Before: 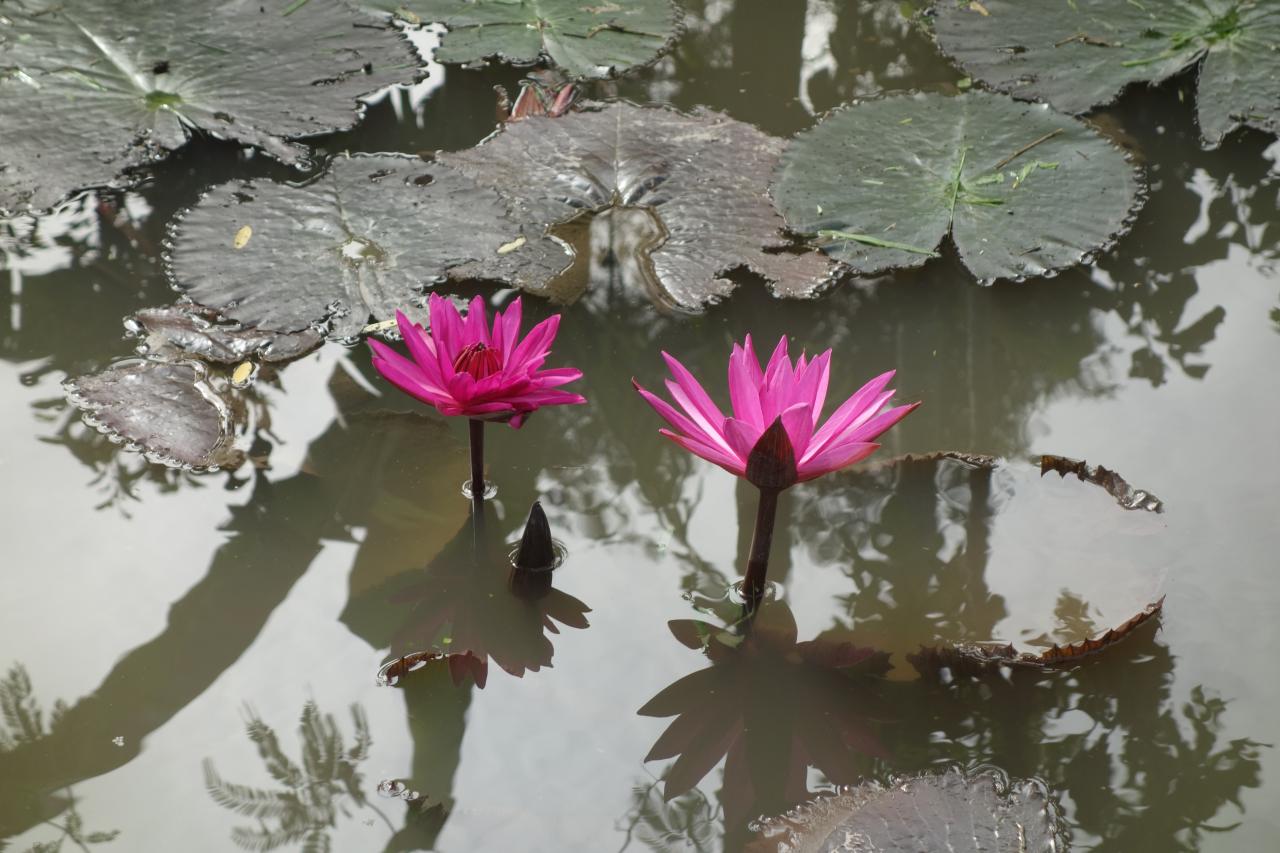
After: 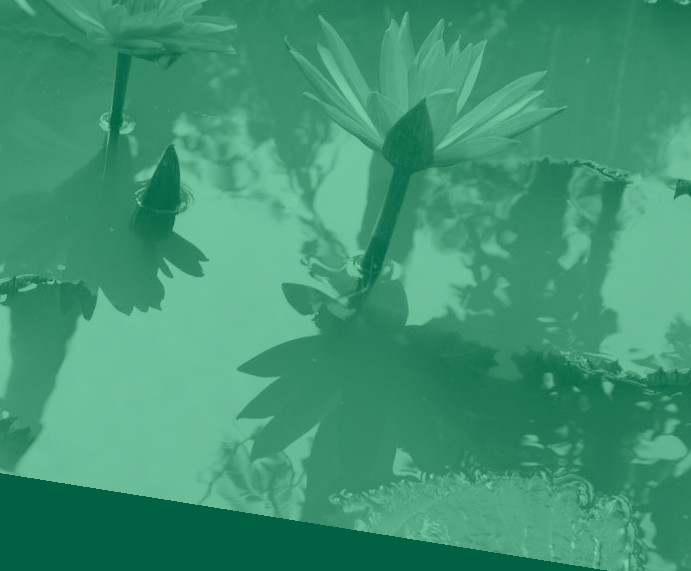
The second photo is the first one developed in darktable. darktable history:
filmic rgb: black relative exposure -7.65 EV, white relative exposure 4.56 EV, hardness 3.61
color balance rgb: shadows lift › chroma 2%, shadows lift › hue 247.2°, power › chroma 0.3%, power › hue 25.2°, highlights gain › chroma 3%, highlights gain › hue 60°, global offset › luminance 0.75%, perceptual saturation grading › global saturation 20%, perceptual saturation grading › highlights -20%, perceptual saturation grading › shadows 30%, global vibrance 20%
crop: left 29.672%, top 41.786%, right 20.851%, bottom 3.487%
tone equalizer: on, module defaults
rotate and perspective: rotation 9.12°, automatic cropping off
colorize: hue 147.6°, saturation 65%, lightness 21.64%
